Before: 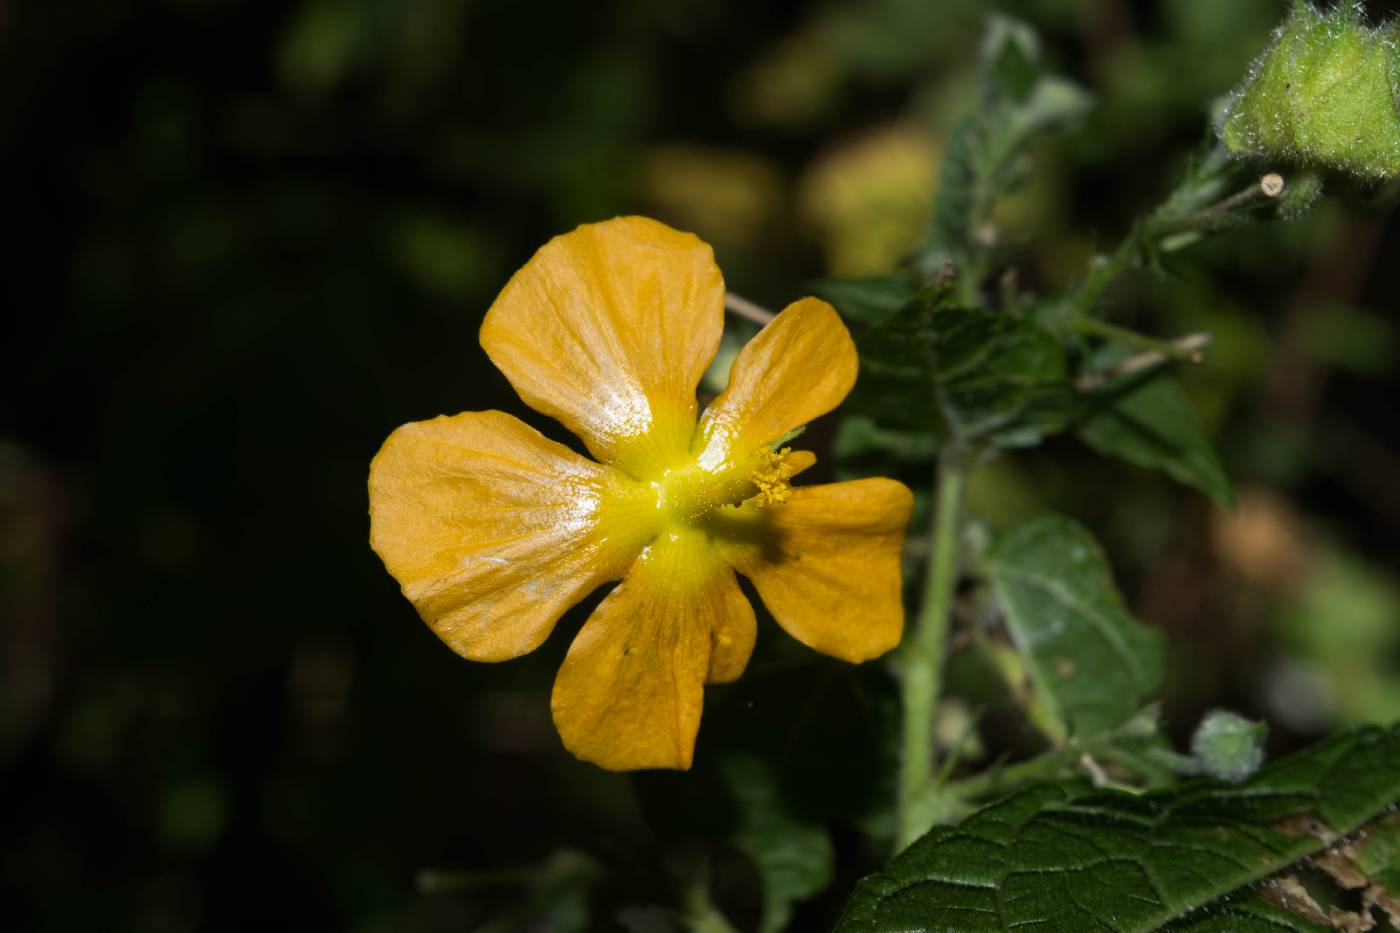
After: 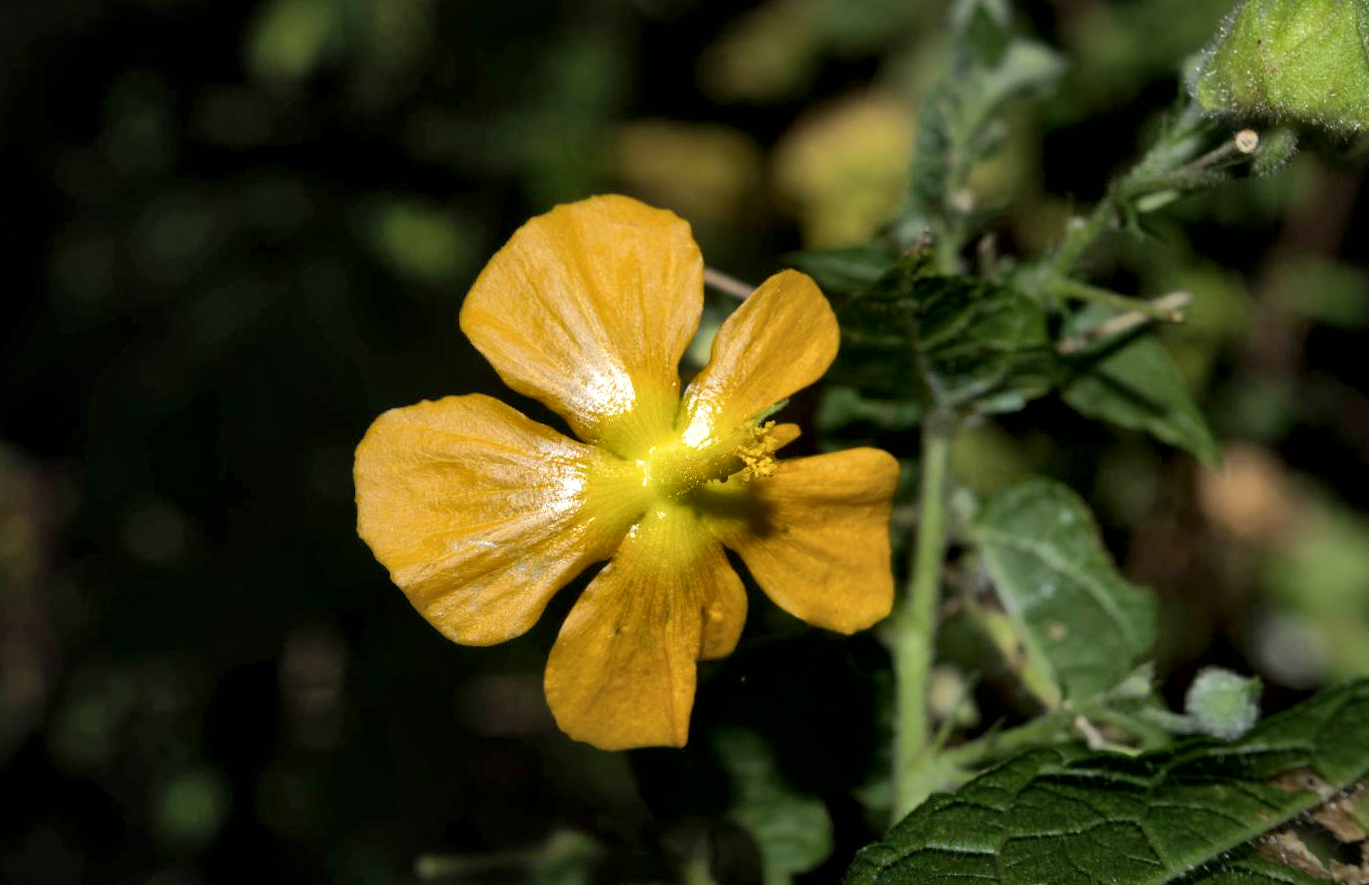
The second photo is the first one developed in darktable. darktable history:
rotate and perspective: rotation -2°, crop left 0.022, crop right 0.978, crop top 0.049, crop bottom 0.951
local contrast: mode bilateral grid, contrast 100, coarseness 100, detail 165%, midtone range 0.2
shadows and highlights: shadows 43.06, highlights 6.94
